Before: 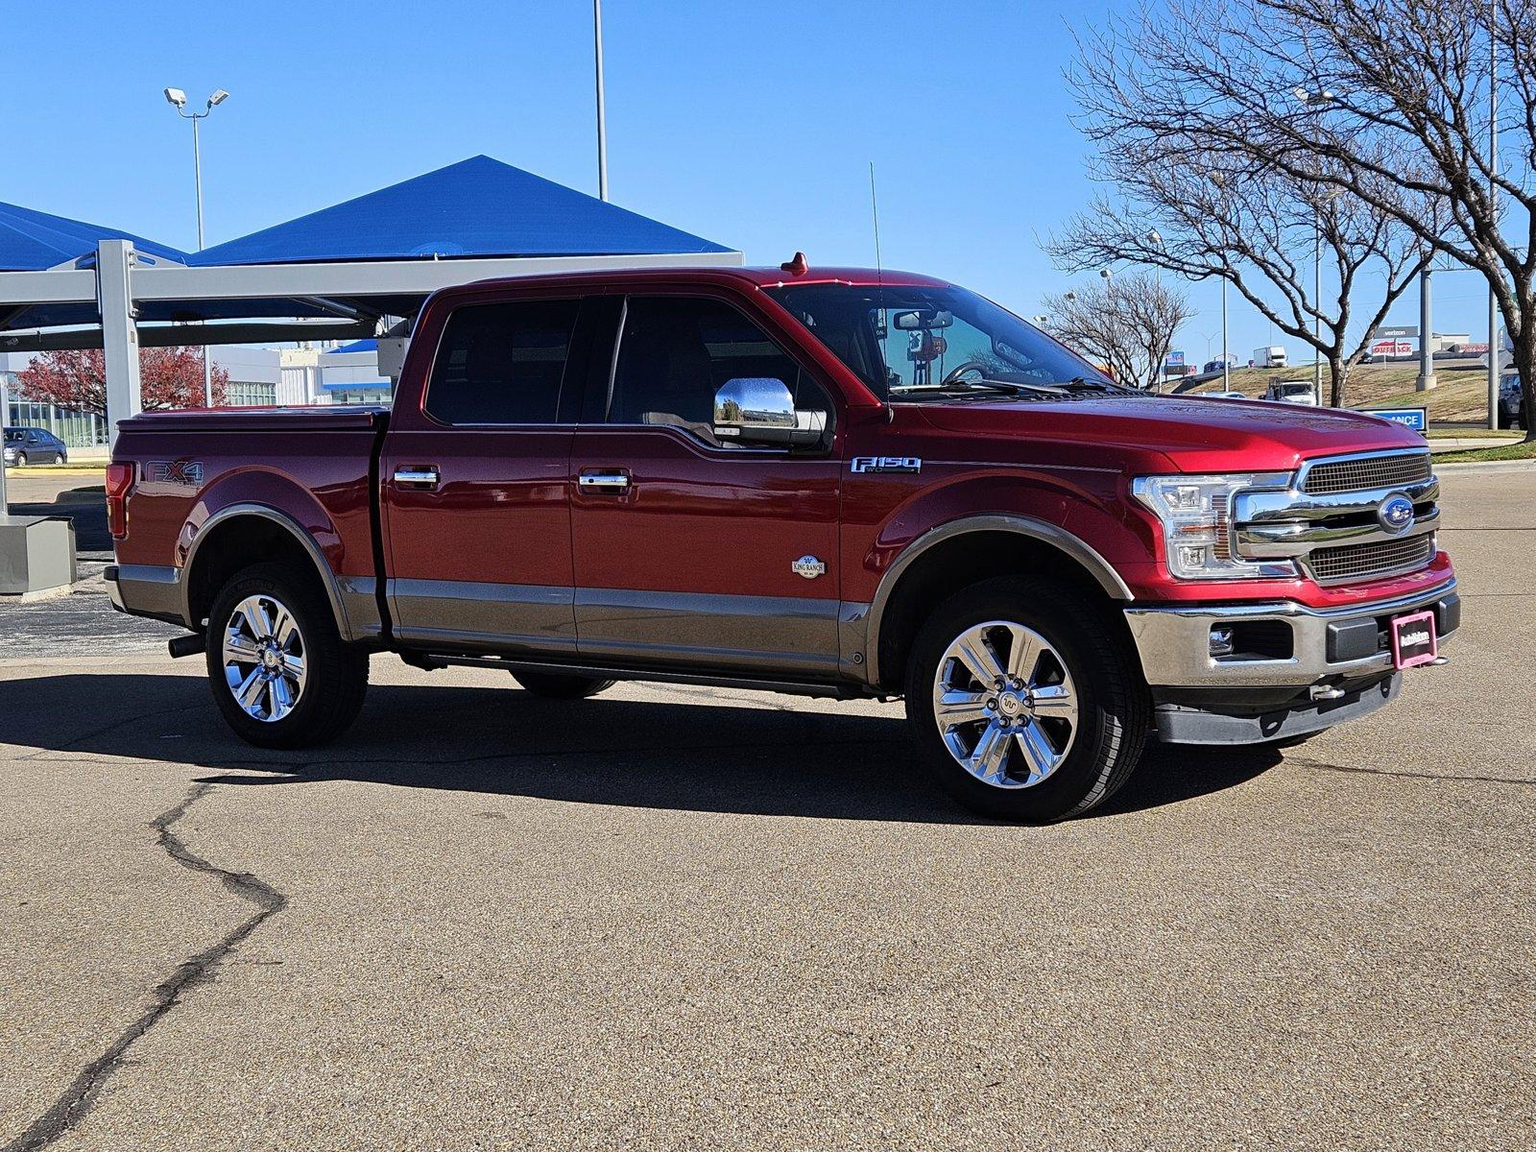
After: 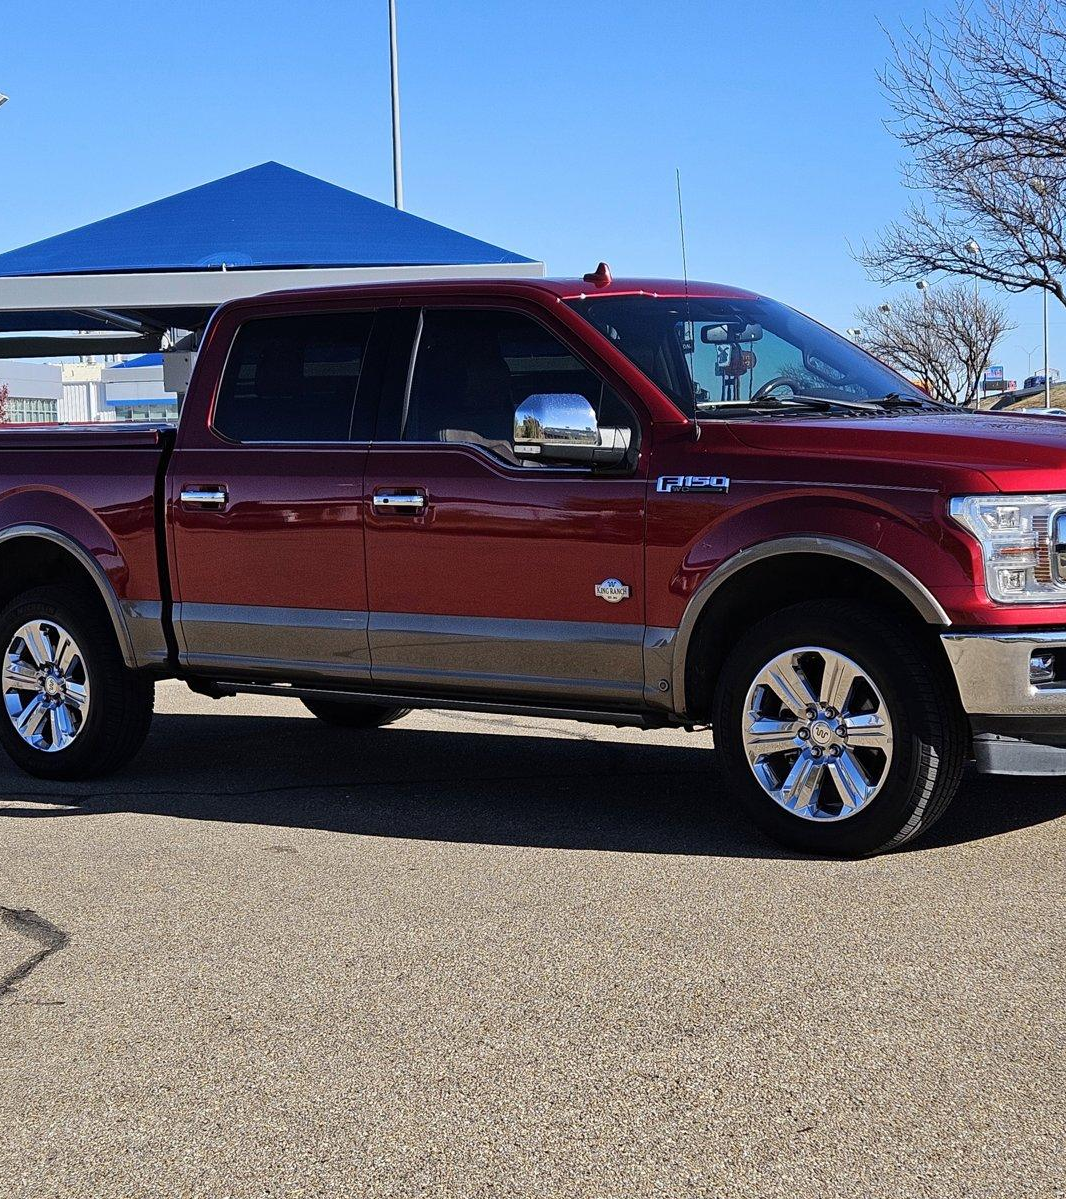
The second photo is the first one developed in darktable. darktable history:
crop and rotate: left 14.392%, right 18.924%
